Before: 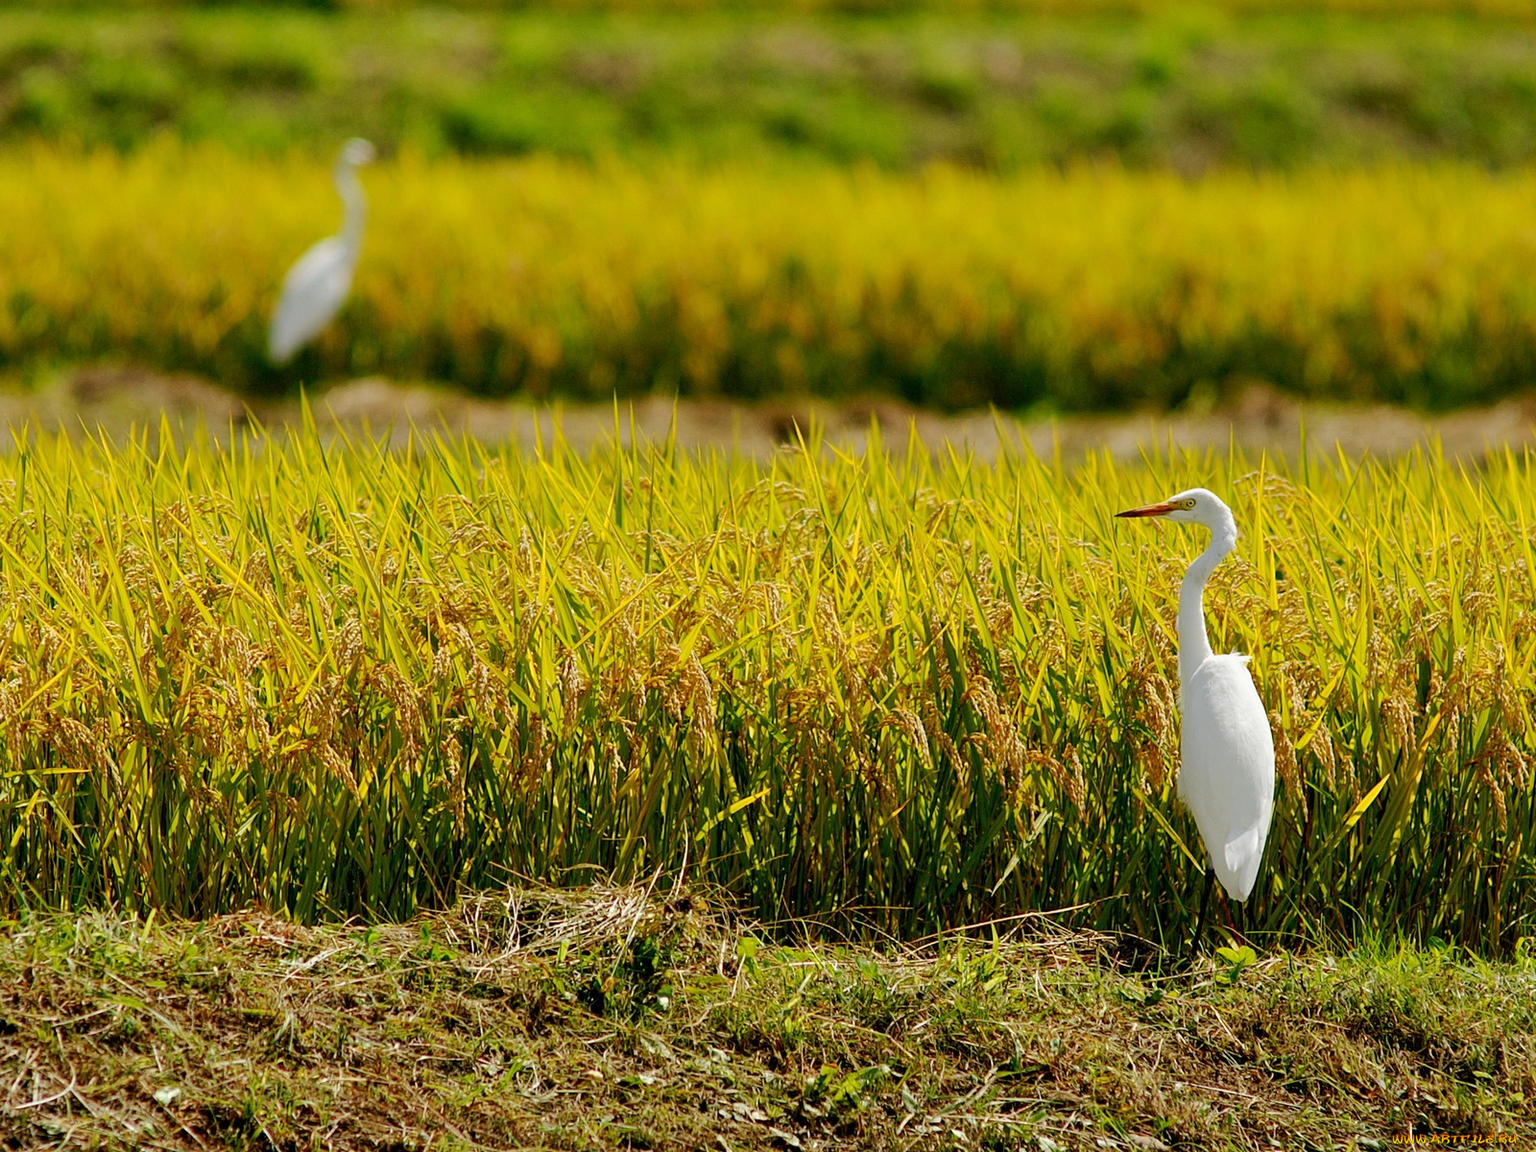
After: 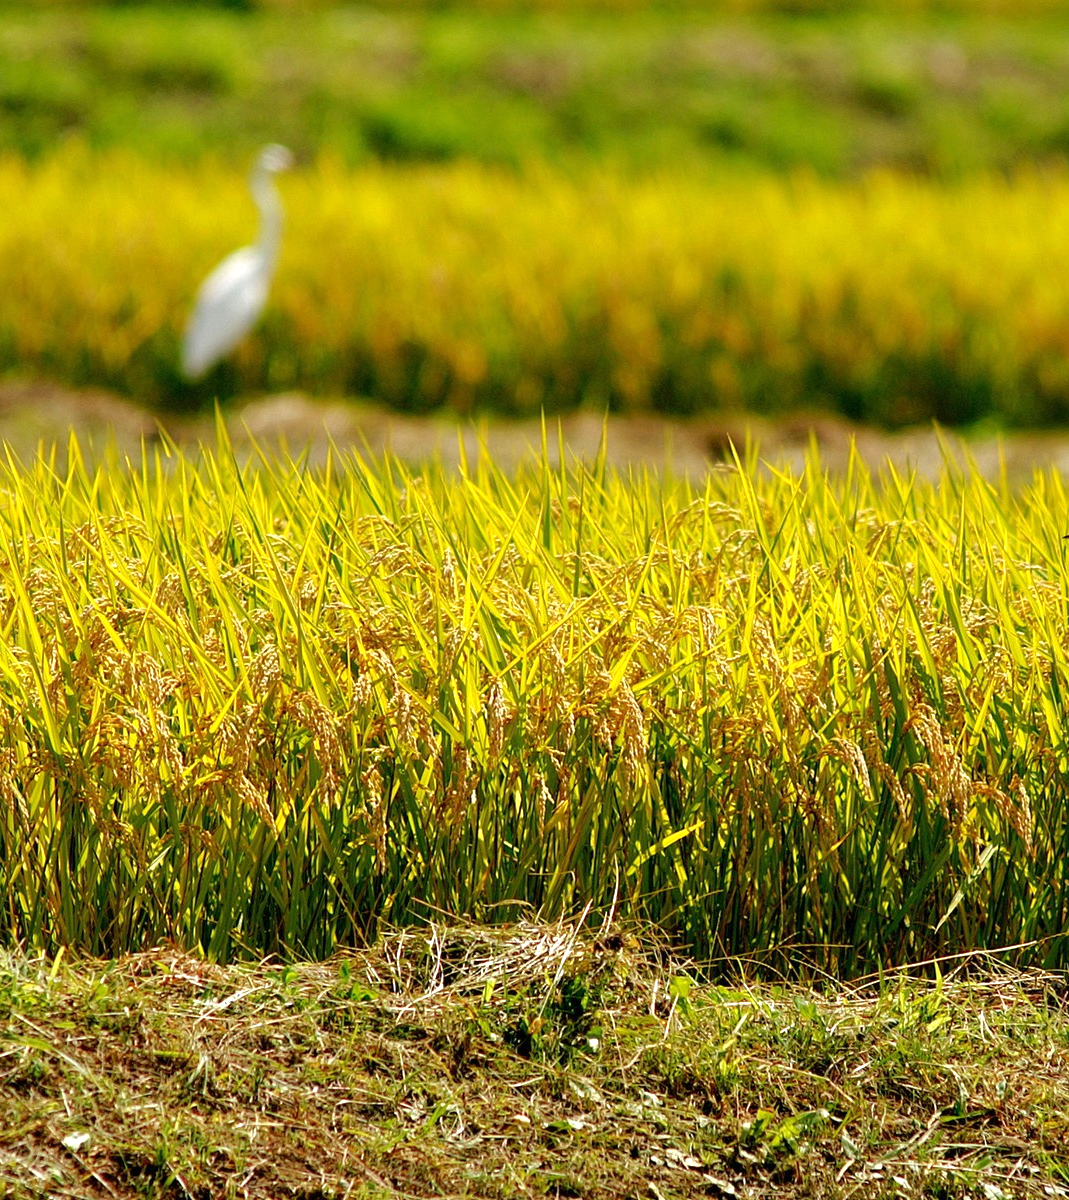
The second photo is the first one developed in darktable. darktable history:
crop and rotate: left 6.228%, right 26.925%
tone equalizer: -8 EV -0.001 EV, -7 EV 0.003 EV, -6 EV -0.004 EV, -5 EV -0.015 EV, -4 EV -0.067 EV, -3 EV -0.209 EV, -2 EV -0.264 EV, -1 EV 0.084 EV, +0 EV 0.328 EV, edges refinement/feathering 500, mask exposure compensation -1.57 EV, preserve details no
exposure: exposure 0.606 EV, compensate exposure bias true, compensate highlight preservation false
